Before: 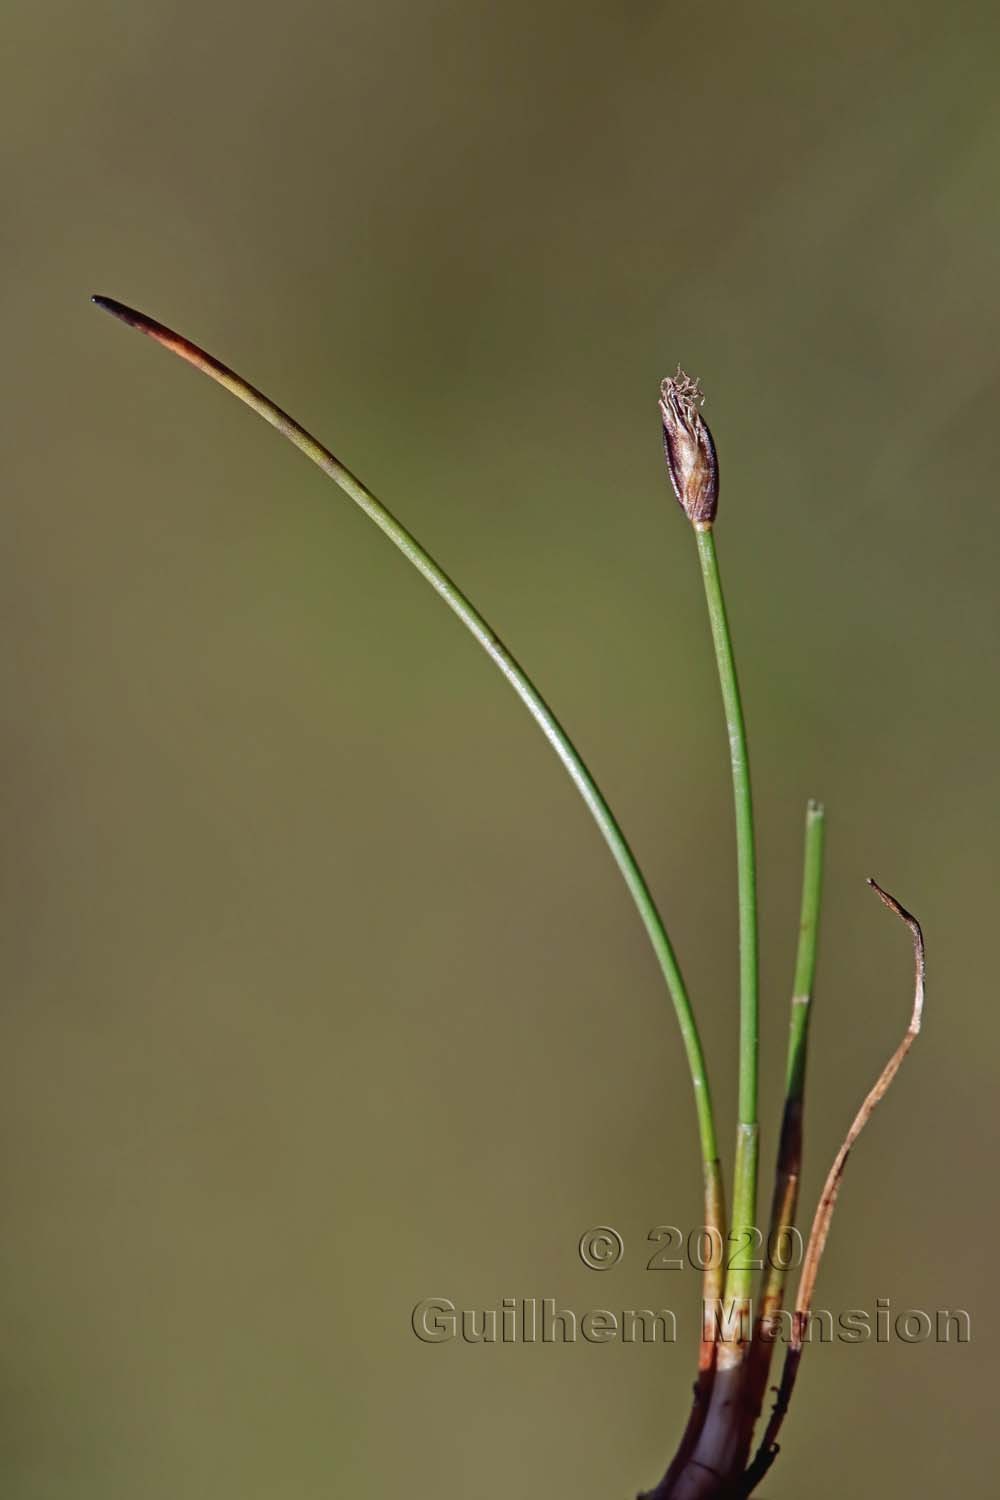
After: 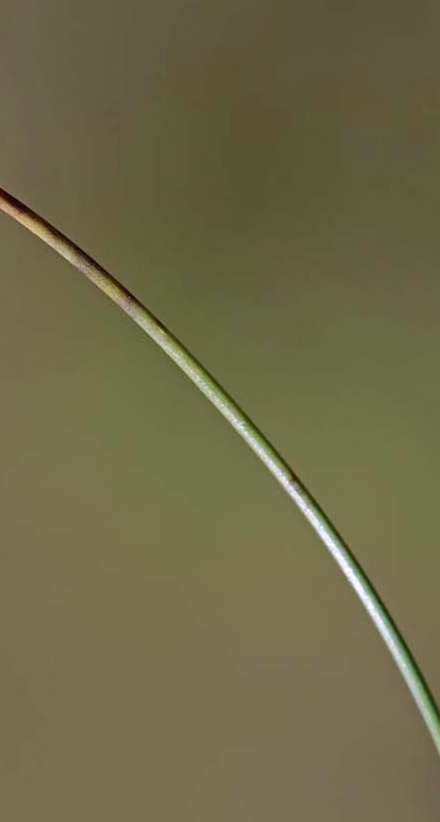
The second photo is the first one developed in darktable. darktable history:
crop: left 20.248%, top 10.86%, right 35.675%, bottom 34.321%
white balance: red 1.004, blue 1.096
